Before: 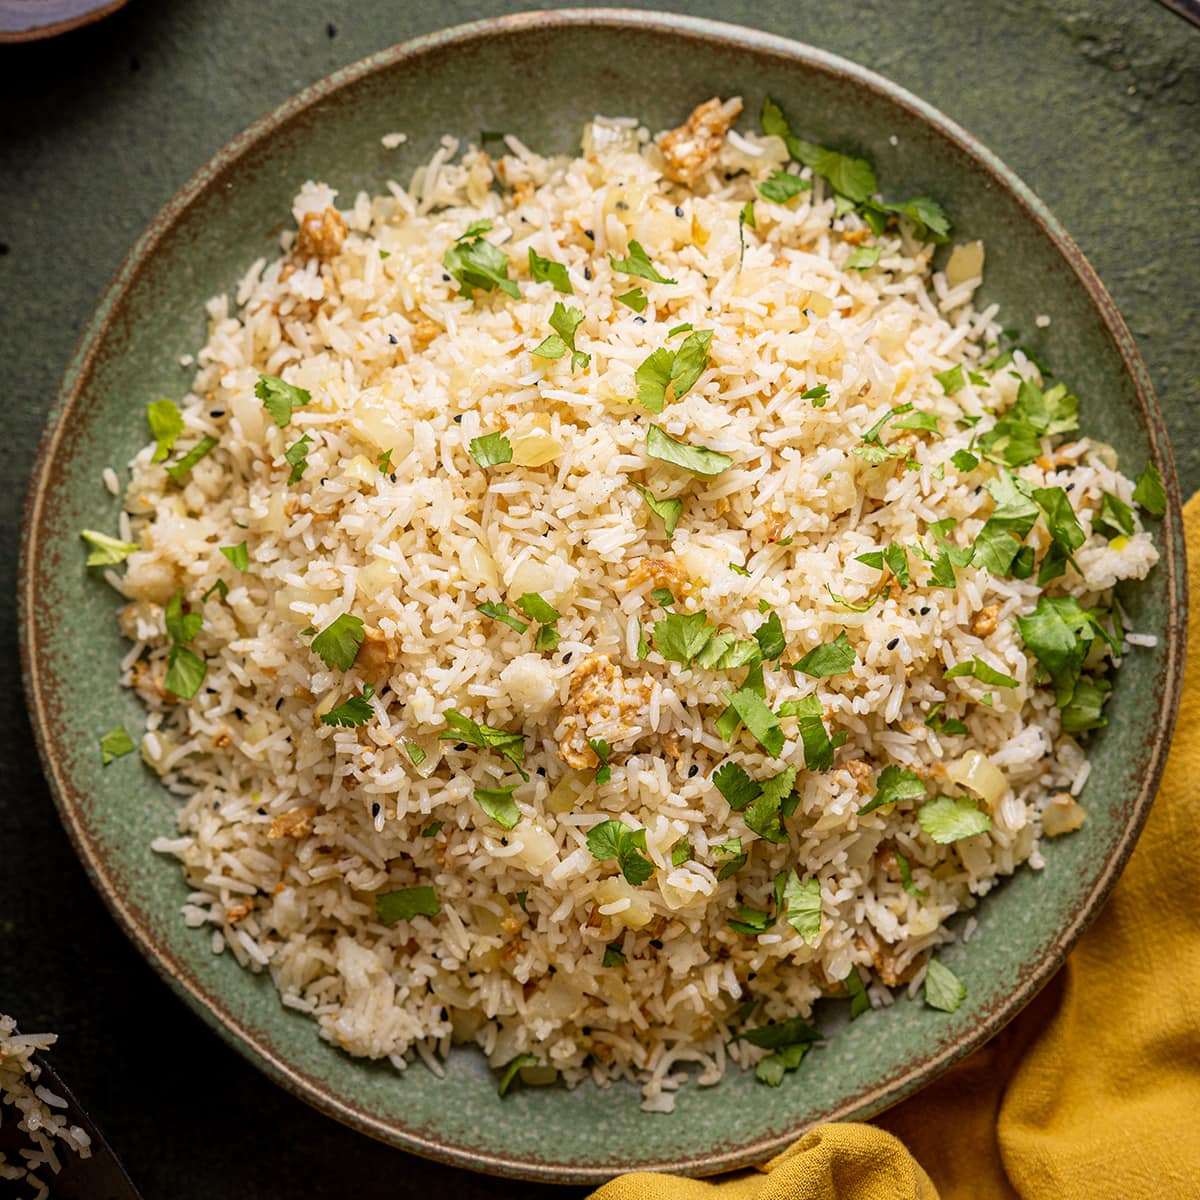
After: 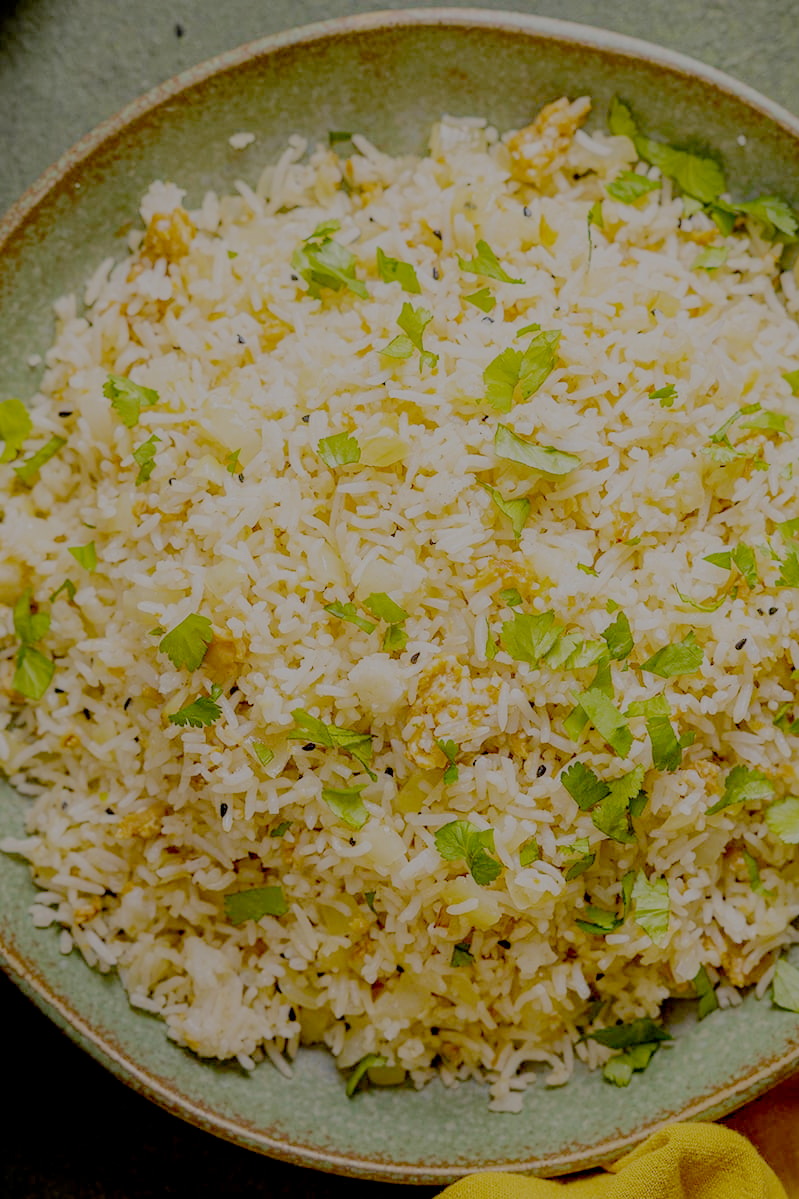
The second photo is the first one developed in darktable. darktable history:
crop and rotate: left 12.673%, right 20.66%
white balance: emerald 1
color balance rgb: perceptual saturation grading › global saturation 25%, perceptual brilliance grading › mid-tones 10%, perceptual brilliance grading › shadows 15%, global vibrance 20%
filmic rgb: white relative exposure 8 EV, threshold 3 EV, structure ↔ texture 100%, target black luminance 0%, hardness 2.44, latitude 76.53%, contrast 0.562, shadows ↔ highlights balance 0%, preserve chrominance no, color science v4 (2020), iterations of high-quality reconstruction 10, type of noise poissonian, enable highlight reconstruction true
